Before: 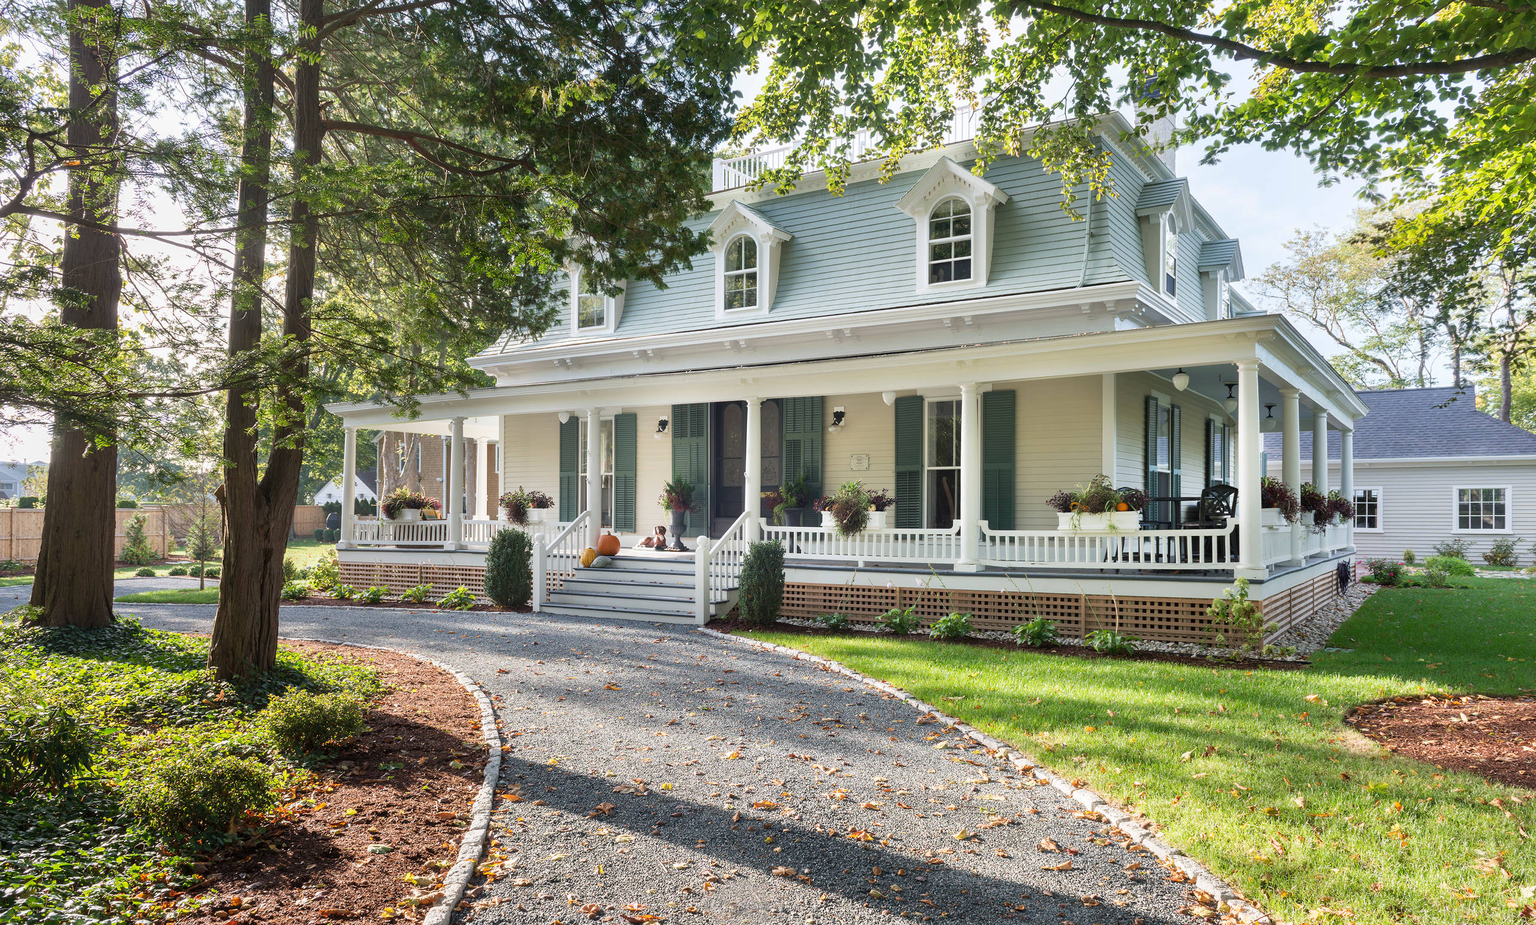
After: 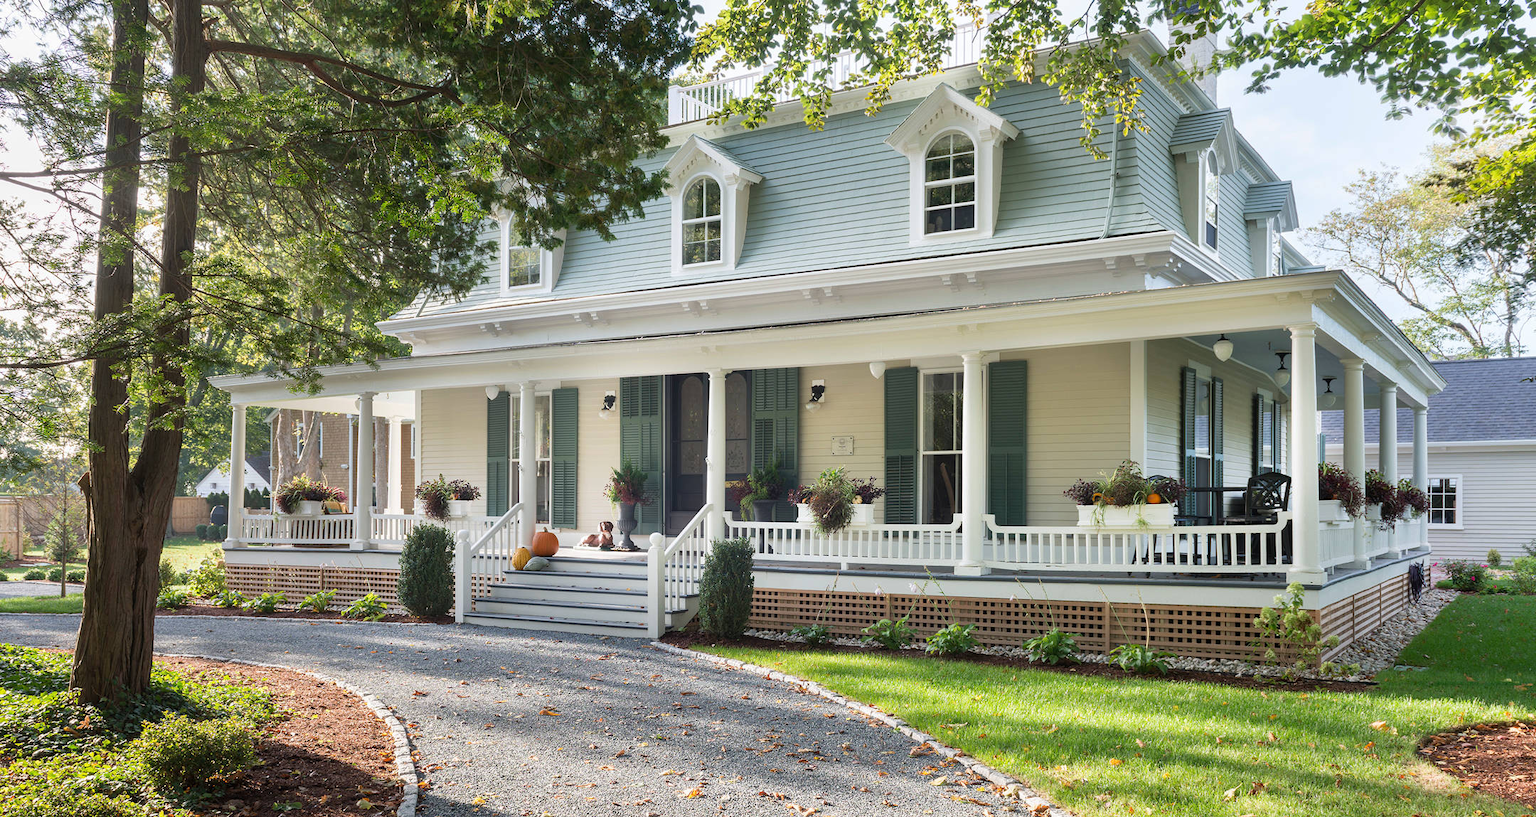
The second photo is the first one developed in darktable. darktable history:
crop and rotate: left 9.712%, top 9.392%, right 5.895%, bottom 16.024%
